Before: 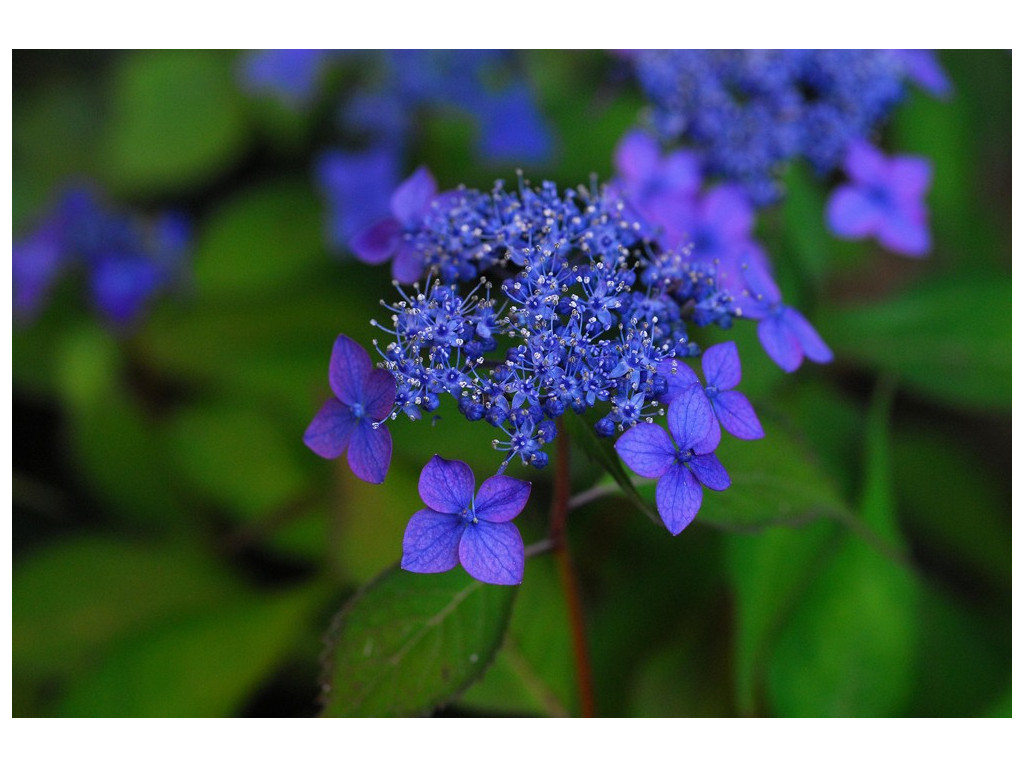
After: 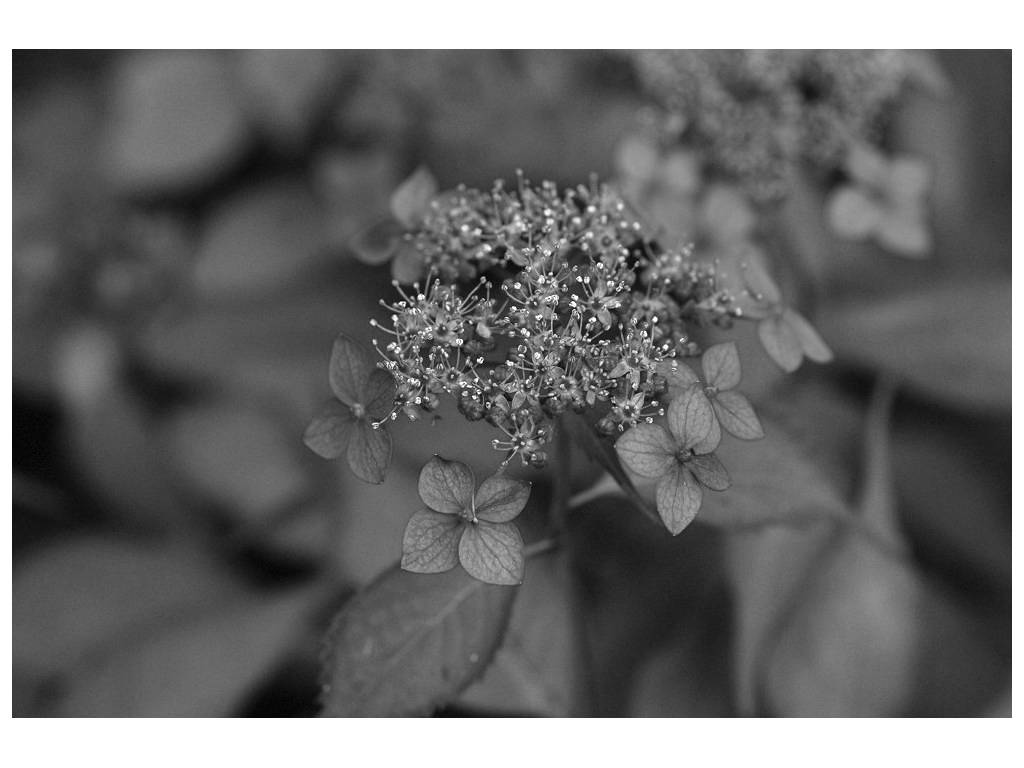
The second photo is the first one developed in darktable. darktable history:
exposure: black level correction 0, exposure 0.7 EV, compensate exposure bias true, compensate highlight preservation false
monochrome: on, module defaults
color correction: highlights a* -9.35, highlights b* -23.15
